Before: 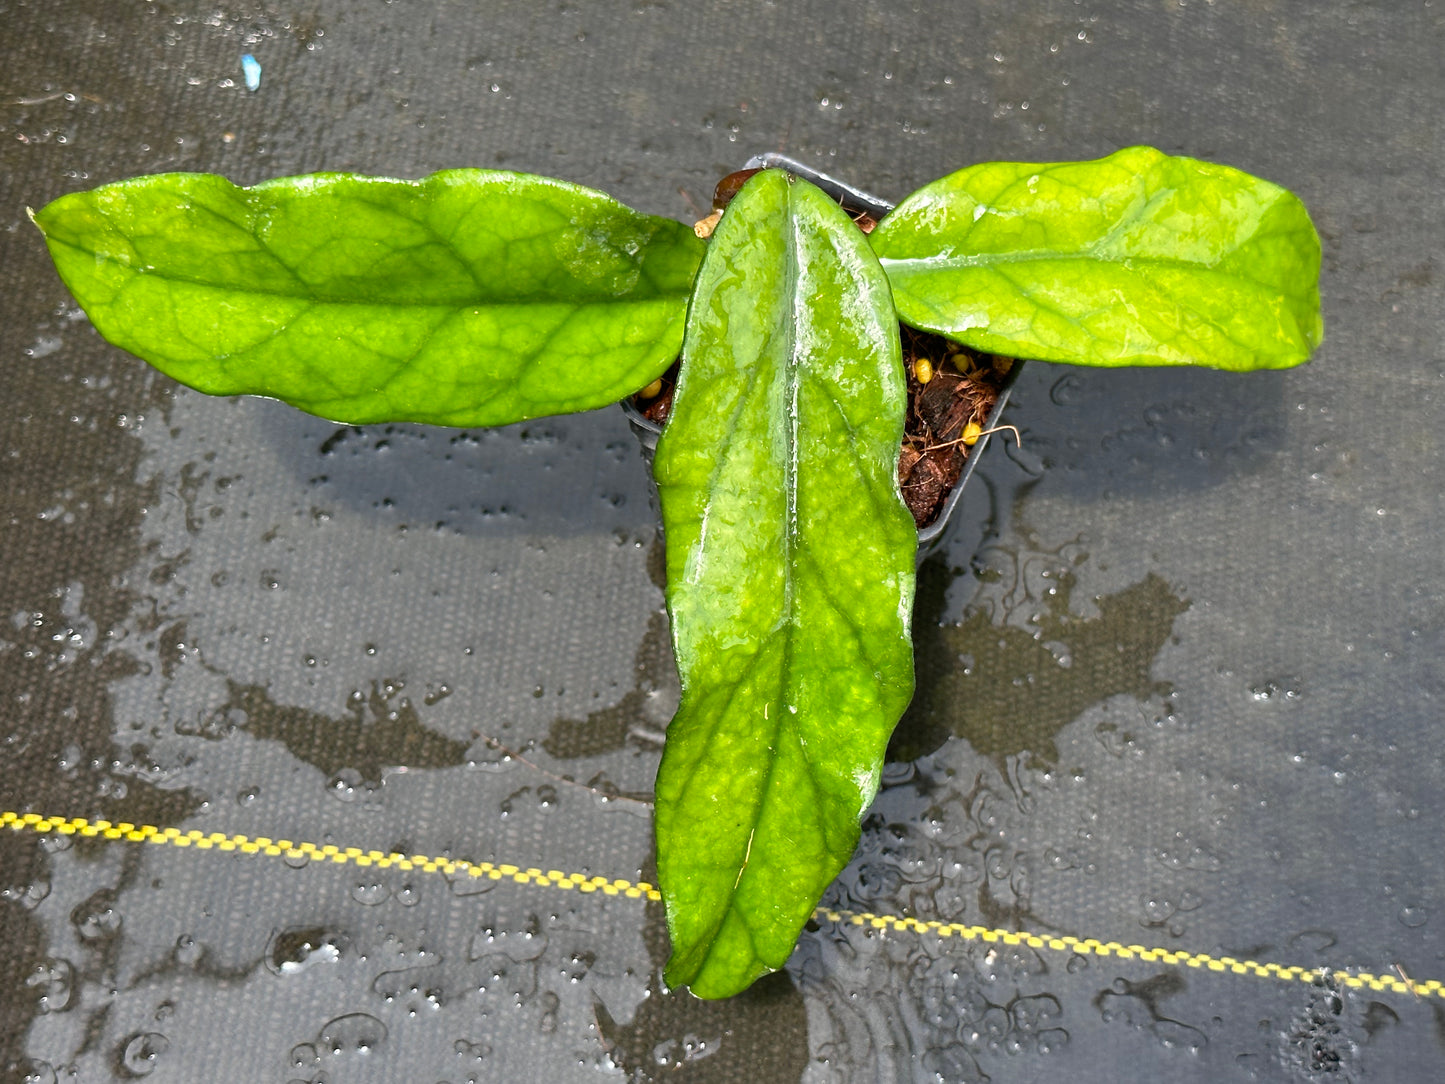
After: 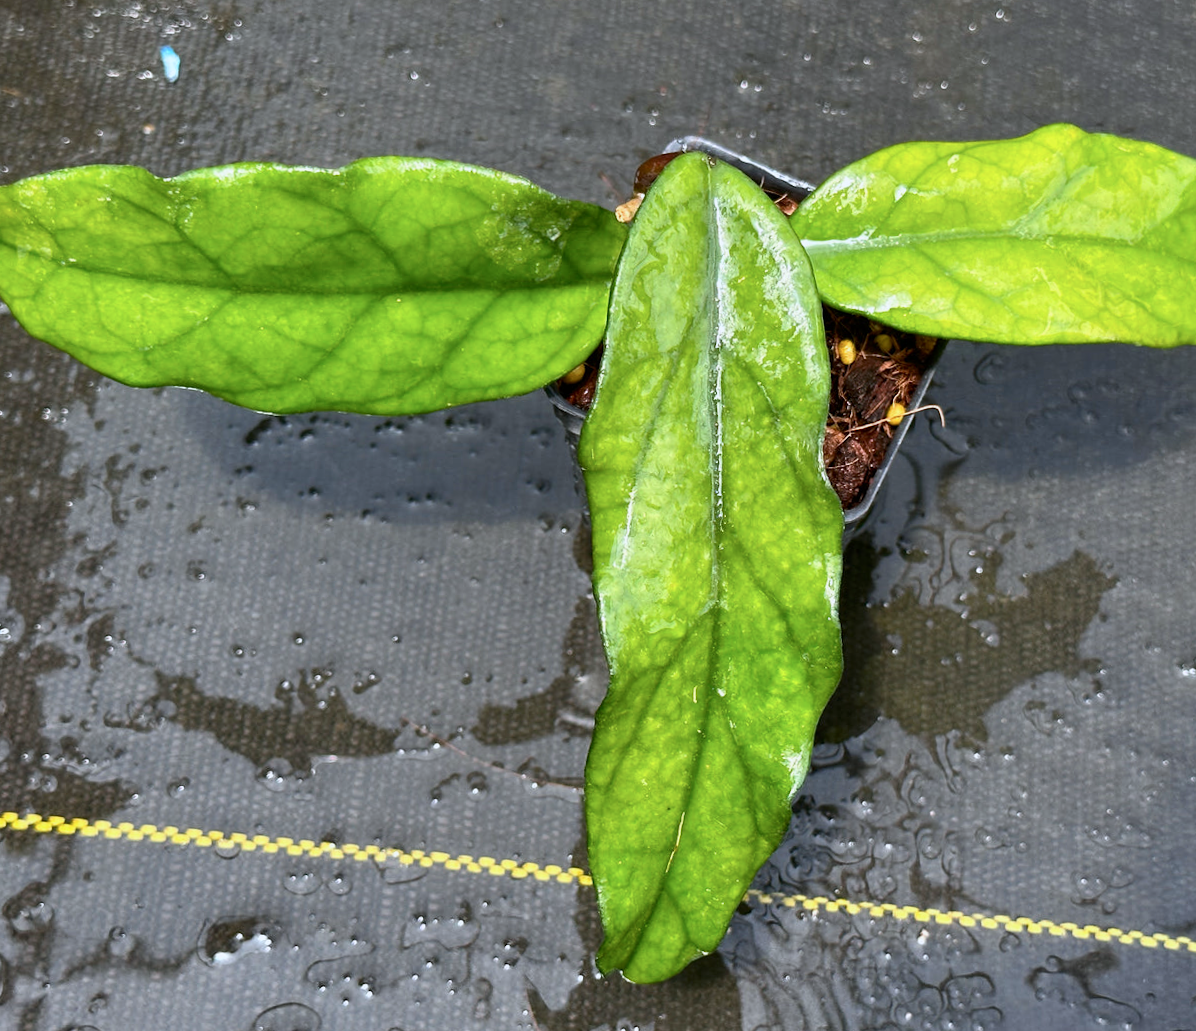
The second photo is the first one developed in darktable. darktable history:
crop and rotate: angle 0.88°, left 4.277%, top 0.491%, right 11.202%, bottom 2.393%
color correction: highlights a* -0.778, highlights b* -8.55
contrast brightness saturation: contrast 0.137
exposure: exposure -0.148 EV, compensate highlight preservation false
